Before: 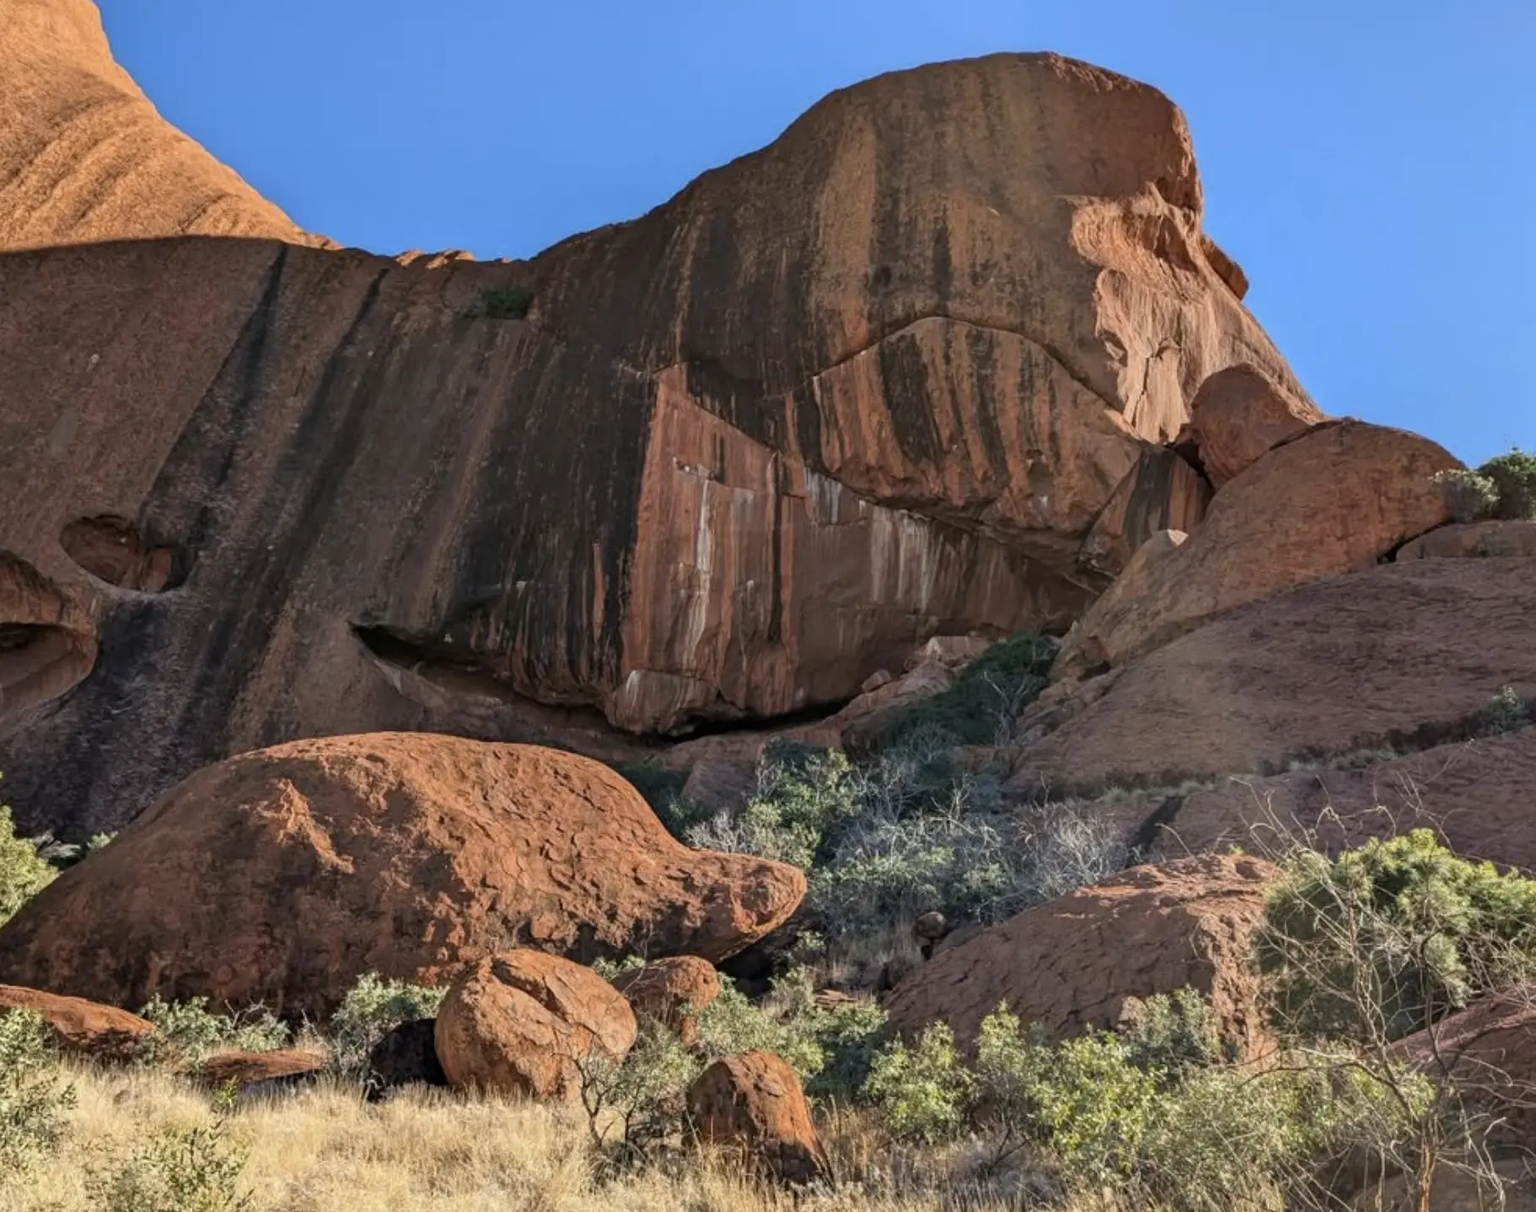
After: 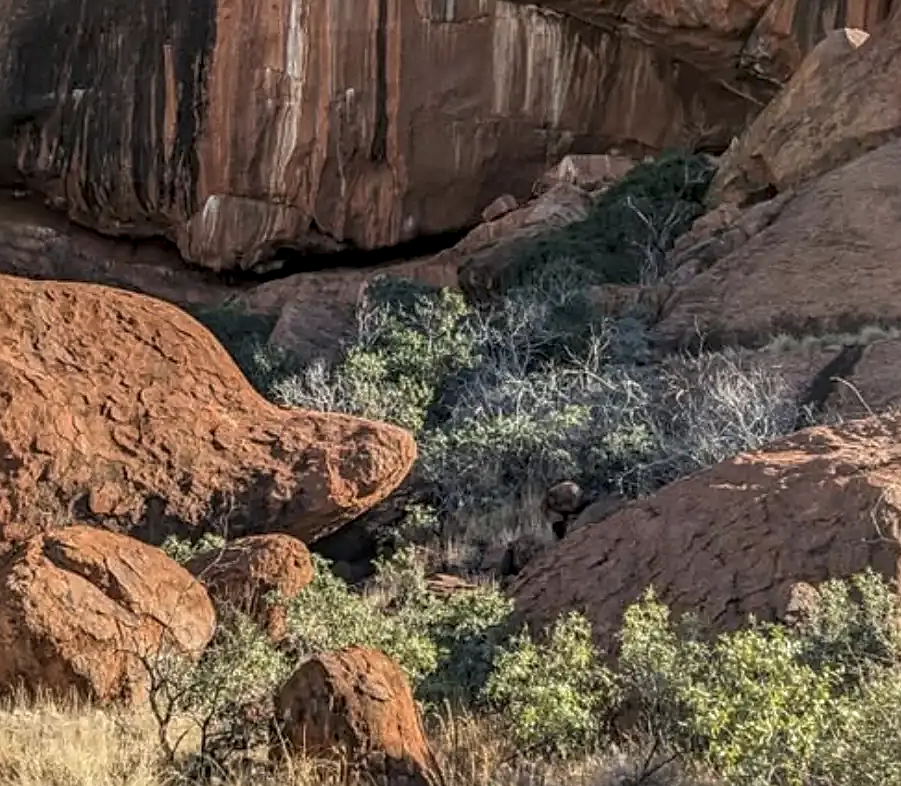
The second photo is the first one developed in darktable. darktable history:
sharpen: on, module defaults
crop: left 29.672%, top 41.786%, right 20.851%, bottom 3.487%
local contrast: highlights 0%, shadows 0%, detail 133%
